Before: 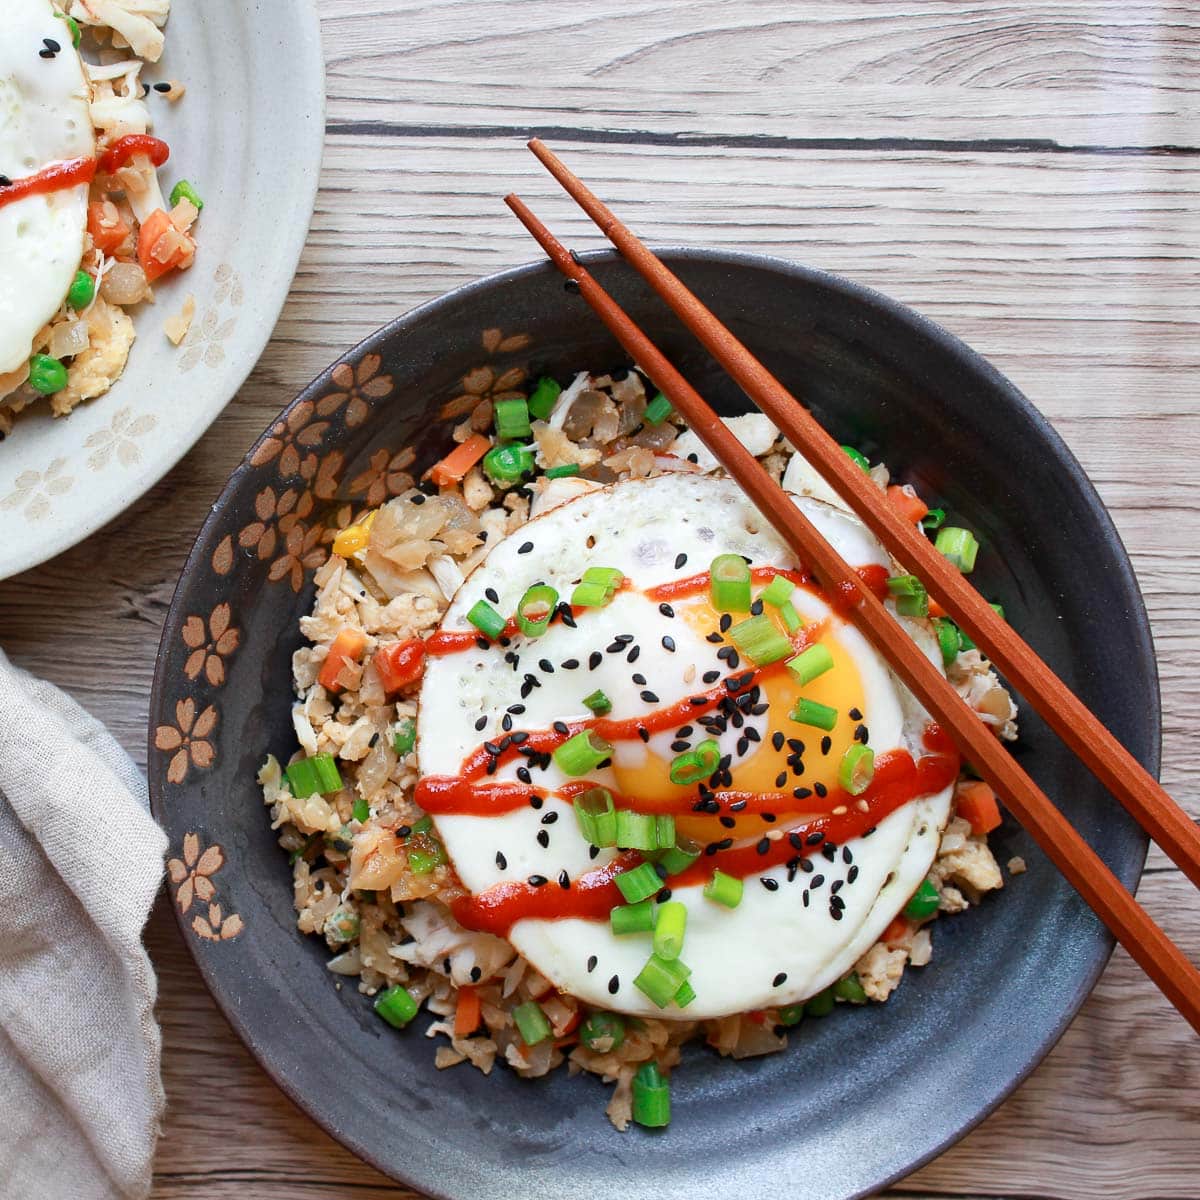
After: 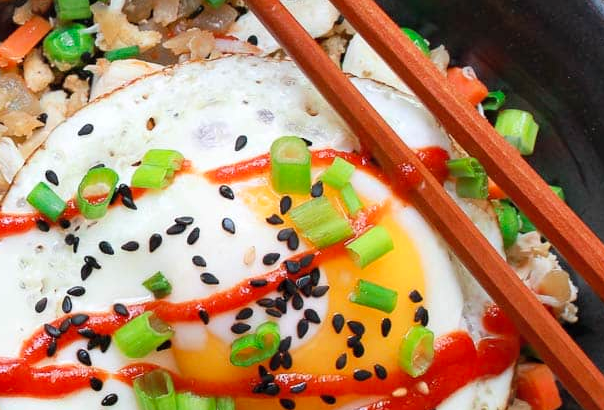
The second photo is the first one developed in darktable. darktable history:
contrast brightness saturation: contrast 0.03, brightness 0.066, saturation 0.135
crop: left 36.71%, top 34.858%, right 12.919%, bottom 30.919%
